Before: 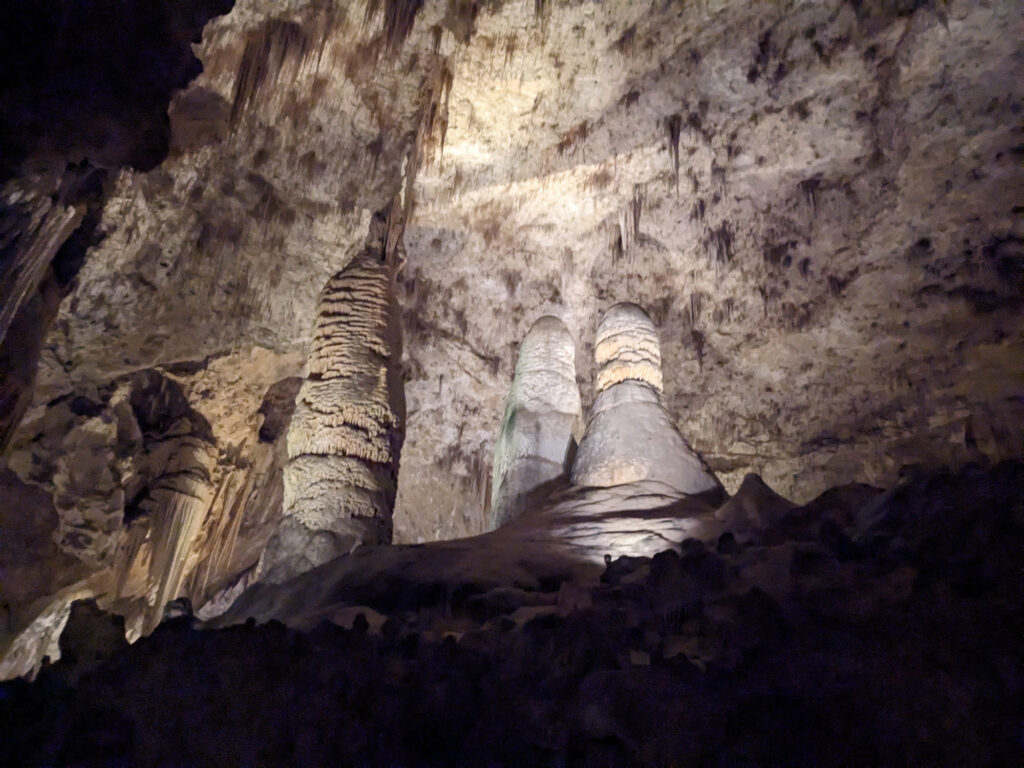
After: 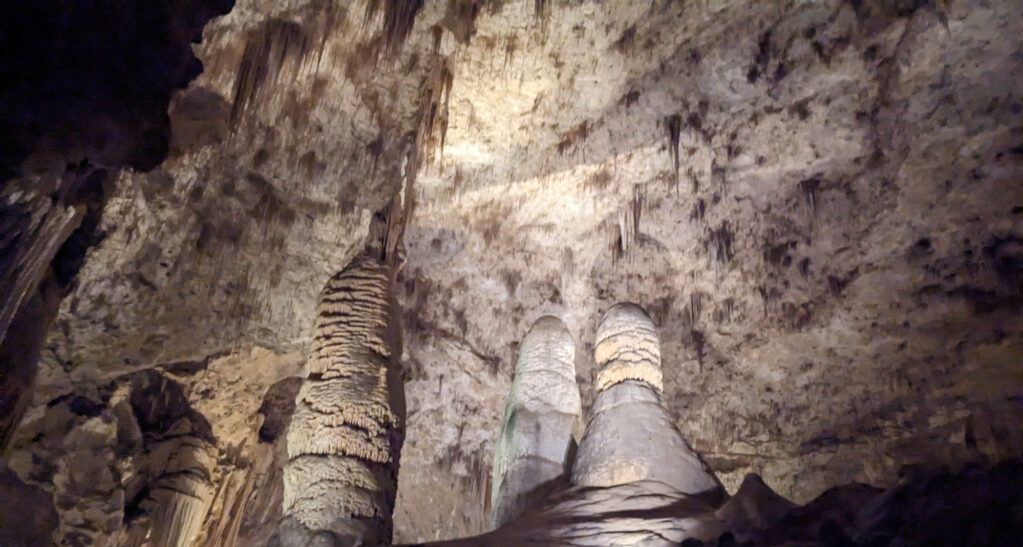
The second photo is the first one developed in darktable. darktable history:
crop: right 0%, bottom 28.718%
